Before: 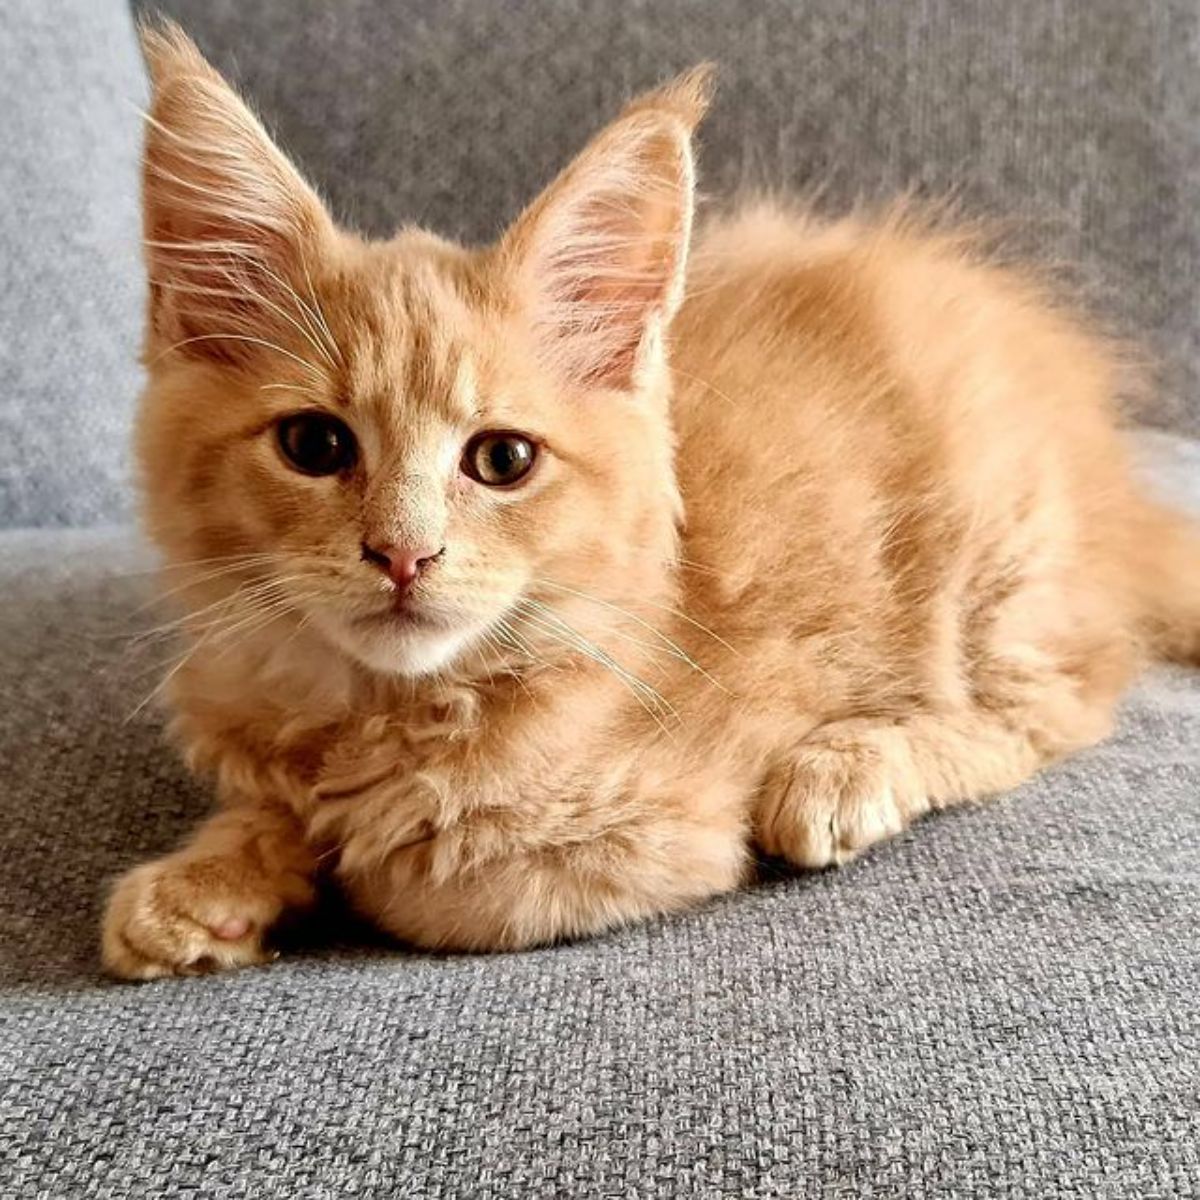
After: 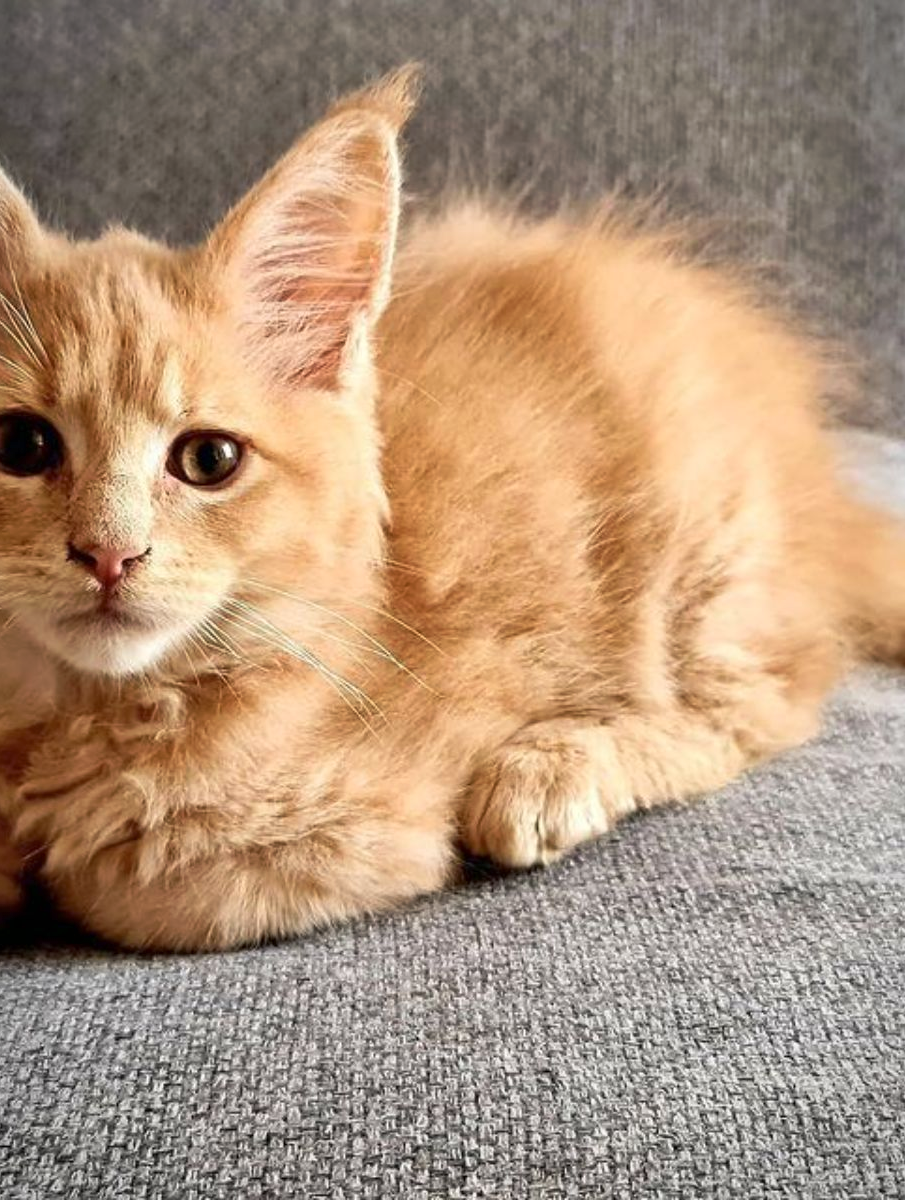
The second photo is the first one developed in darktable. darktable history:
crop and rotate: left 24.575%
tone curve: curves: ch0 [(0, 0) (0.003, 0.003) (0.011, 0.015) (0.025, 0.031) (0.044, 0.056) (0.069, 0.083) (0.1, 0.113) (0.136, 0.145) (0.177, 0.184) (0.224, 0.225) (0.277, 0.275) (0.335, 0.327) (0.399, 0.385) (0.468, 0.447) (0.543, 0.528) (0.623, 0.611) (0.709, 0.703) (0.801, 0.802) (0.898, 0.902) (1, 1)], preserve colors none
vignetting: fall-off start 100.47%, fall-off radius 65.33%, automatic ratio true
